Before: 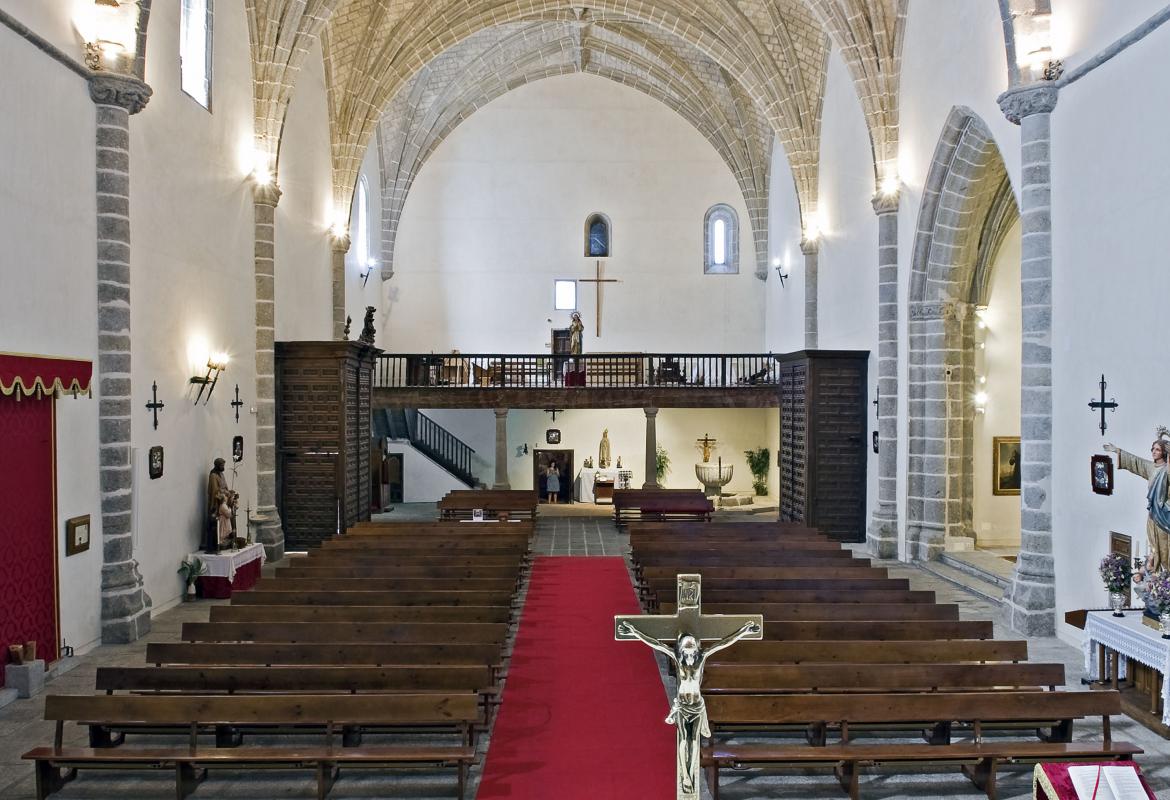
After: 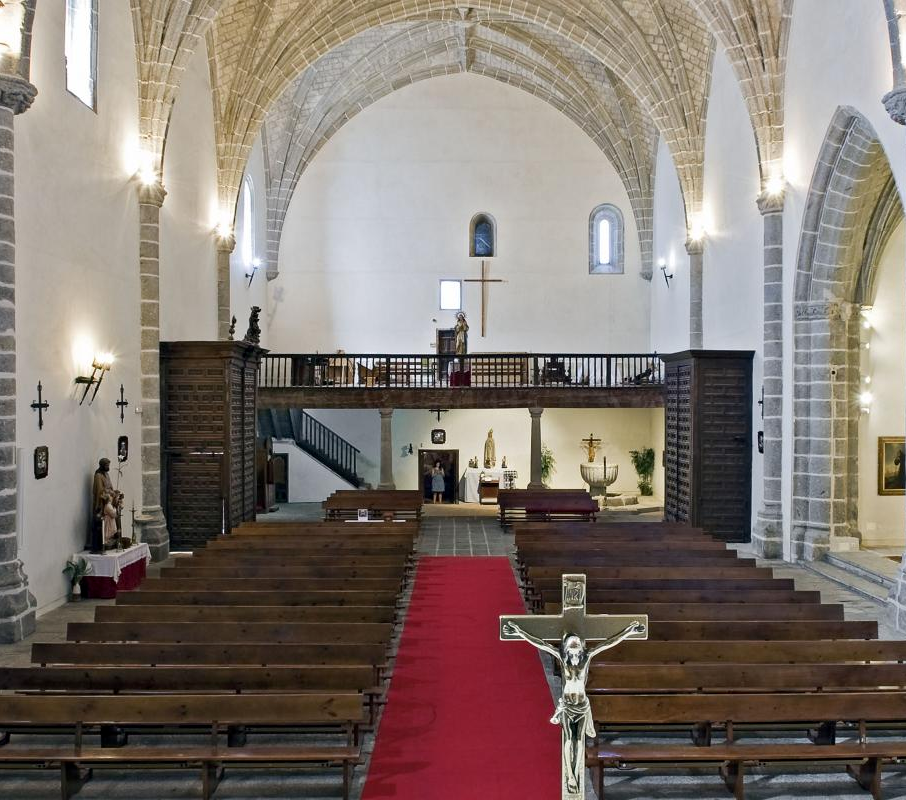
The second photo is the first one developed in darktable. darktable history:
exposure: black level correction 0.001, compensate highlight preservation false
crop: left 9.88%, right 12.664%
